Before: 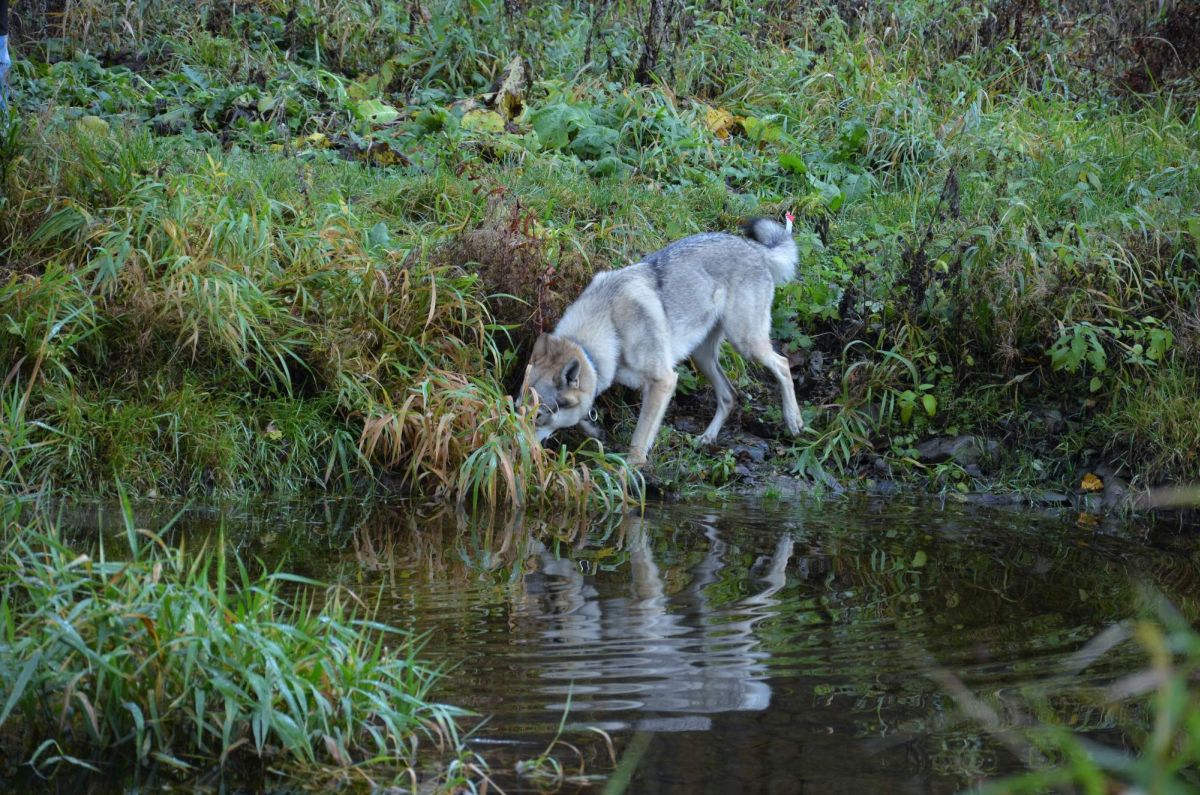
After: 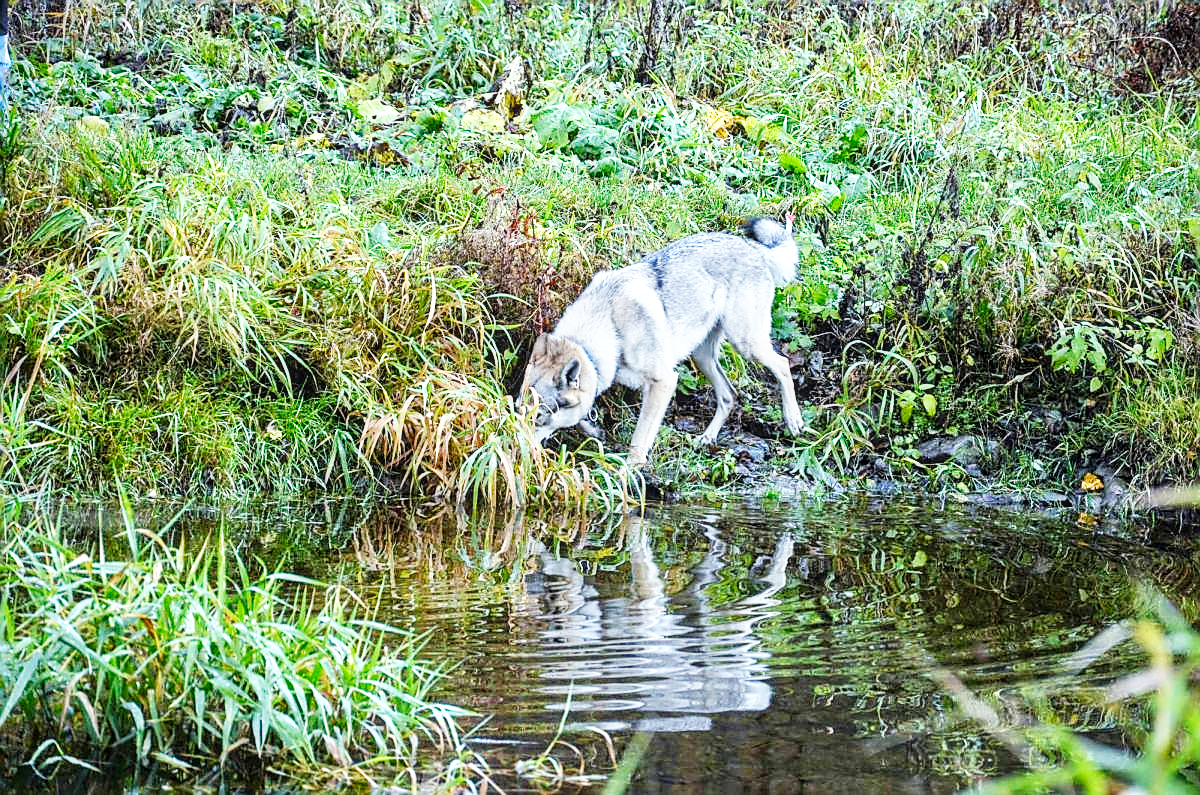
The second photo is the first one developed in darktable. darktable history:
local contrast: on, module defaults
sharpen: radius 1.4, amount 1.25, threshold 0.7
base curve: curves: ch0 [(0, 0) (0.007, 0.004) (0.027, 0.03) (0.046, 0.07) (0.207, 0.54) (0.442, 0.872) (0.673, 0.972) (1, 1)], preserve colors none
tone equalizer: -8 EV 1 EV, -7 EV 1 EV, -6 EV 1 EV, -5 EV 1 EV, -4 EV 1 EV, -3 EV 0.75 EV, -2 EV 0.5 EV, -1 EV 0.25 EV
